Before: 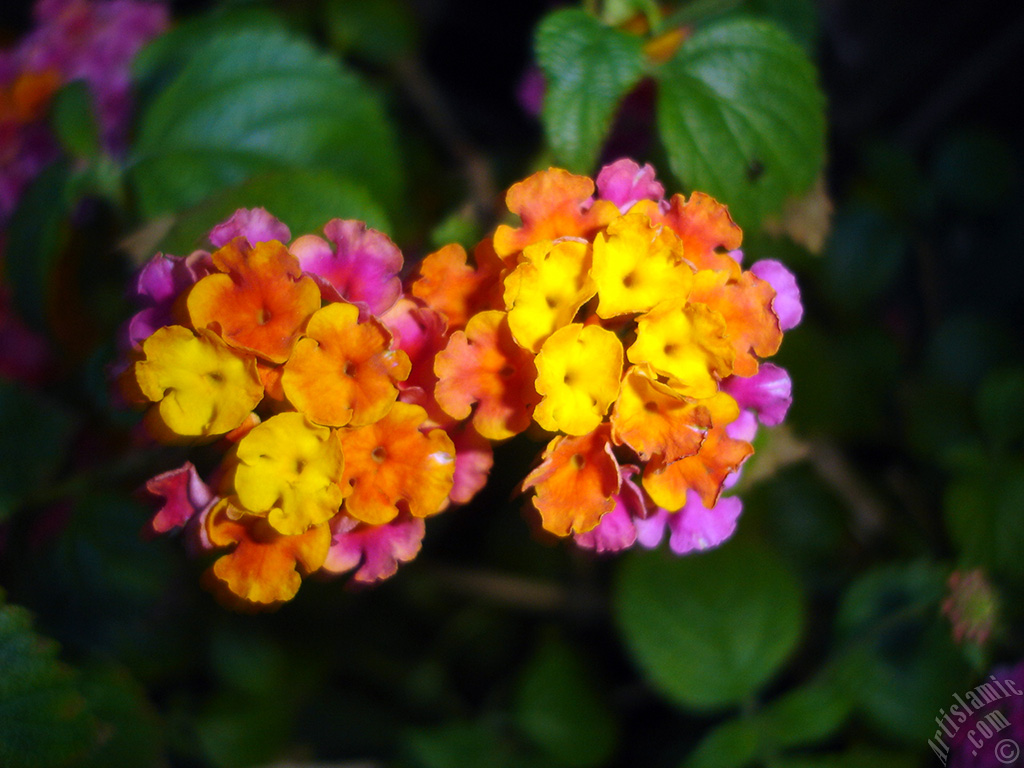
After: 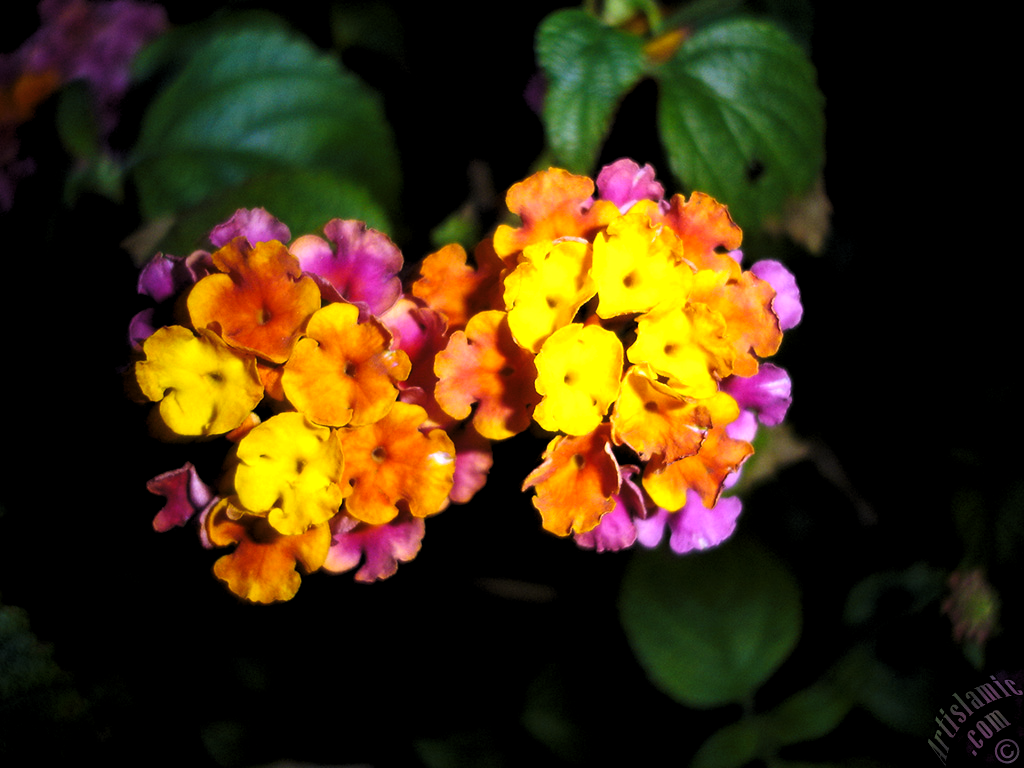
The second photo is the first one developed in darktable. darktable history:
levels: white 99.95%, levels [0.129, 0.519, 0.867]
tone curve: curves: ch0 [(0, 0) (0.251, 0.254) (0.689, 0.733) (1, 1)], preserve colors none
